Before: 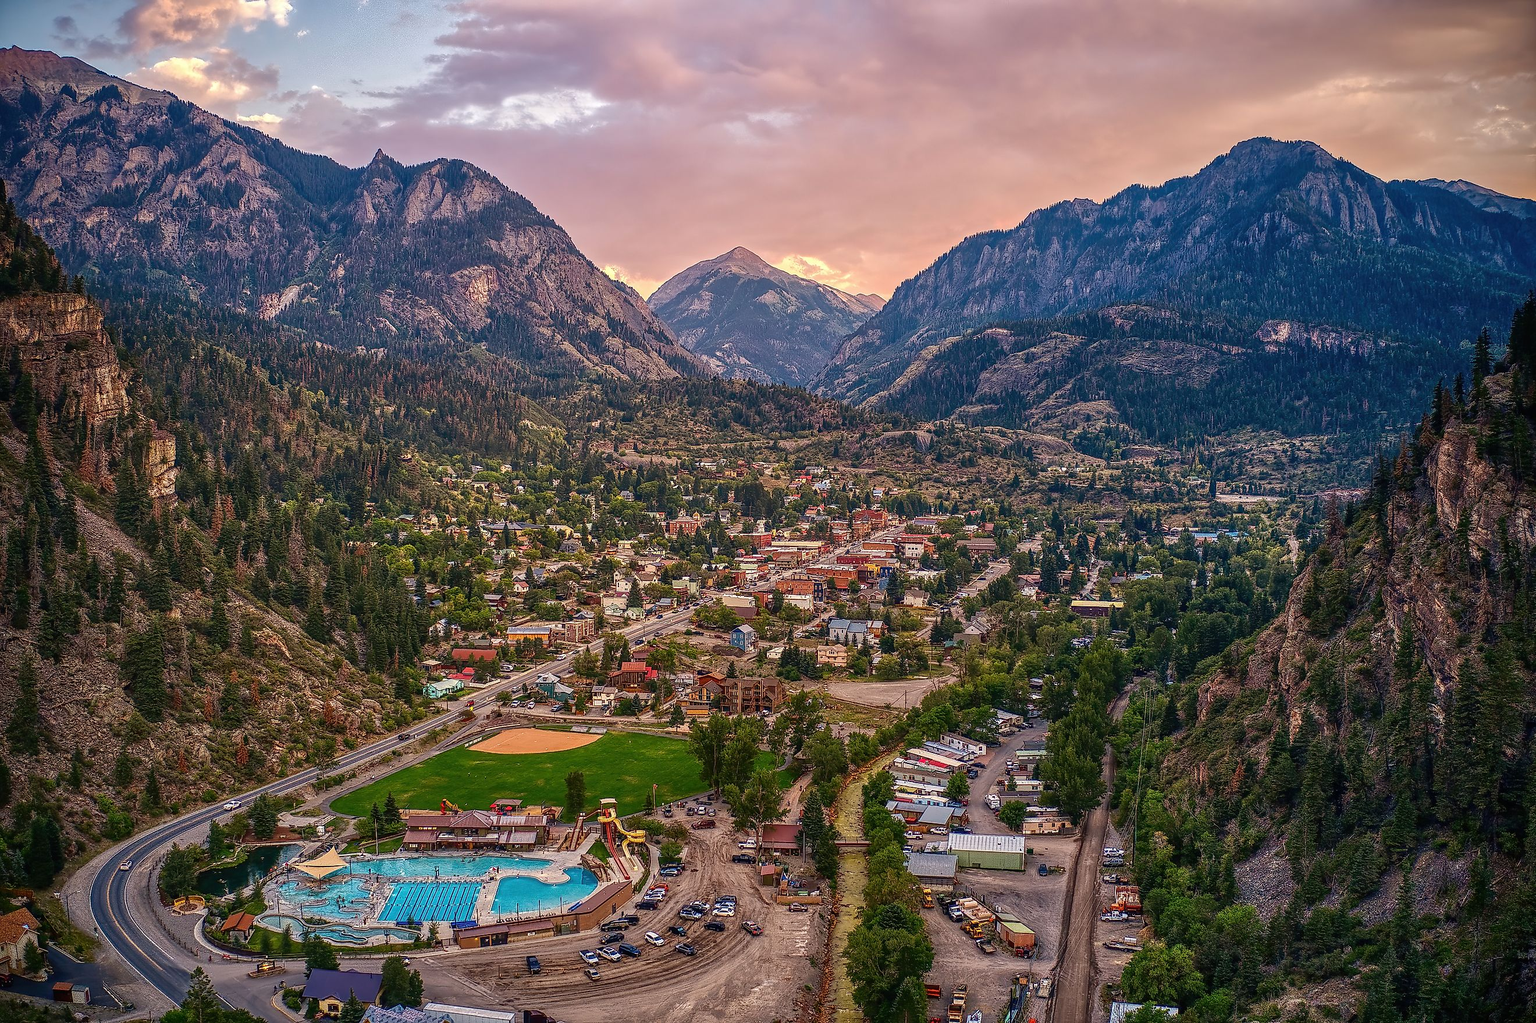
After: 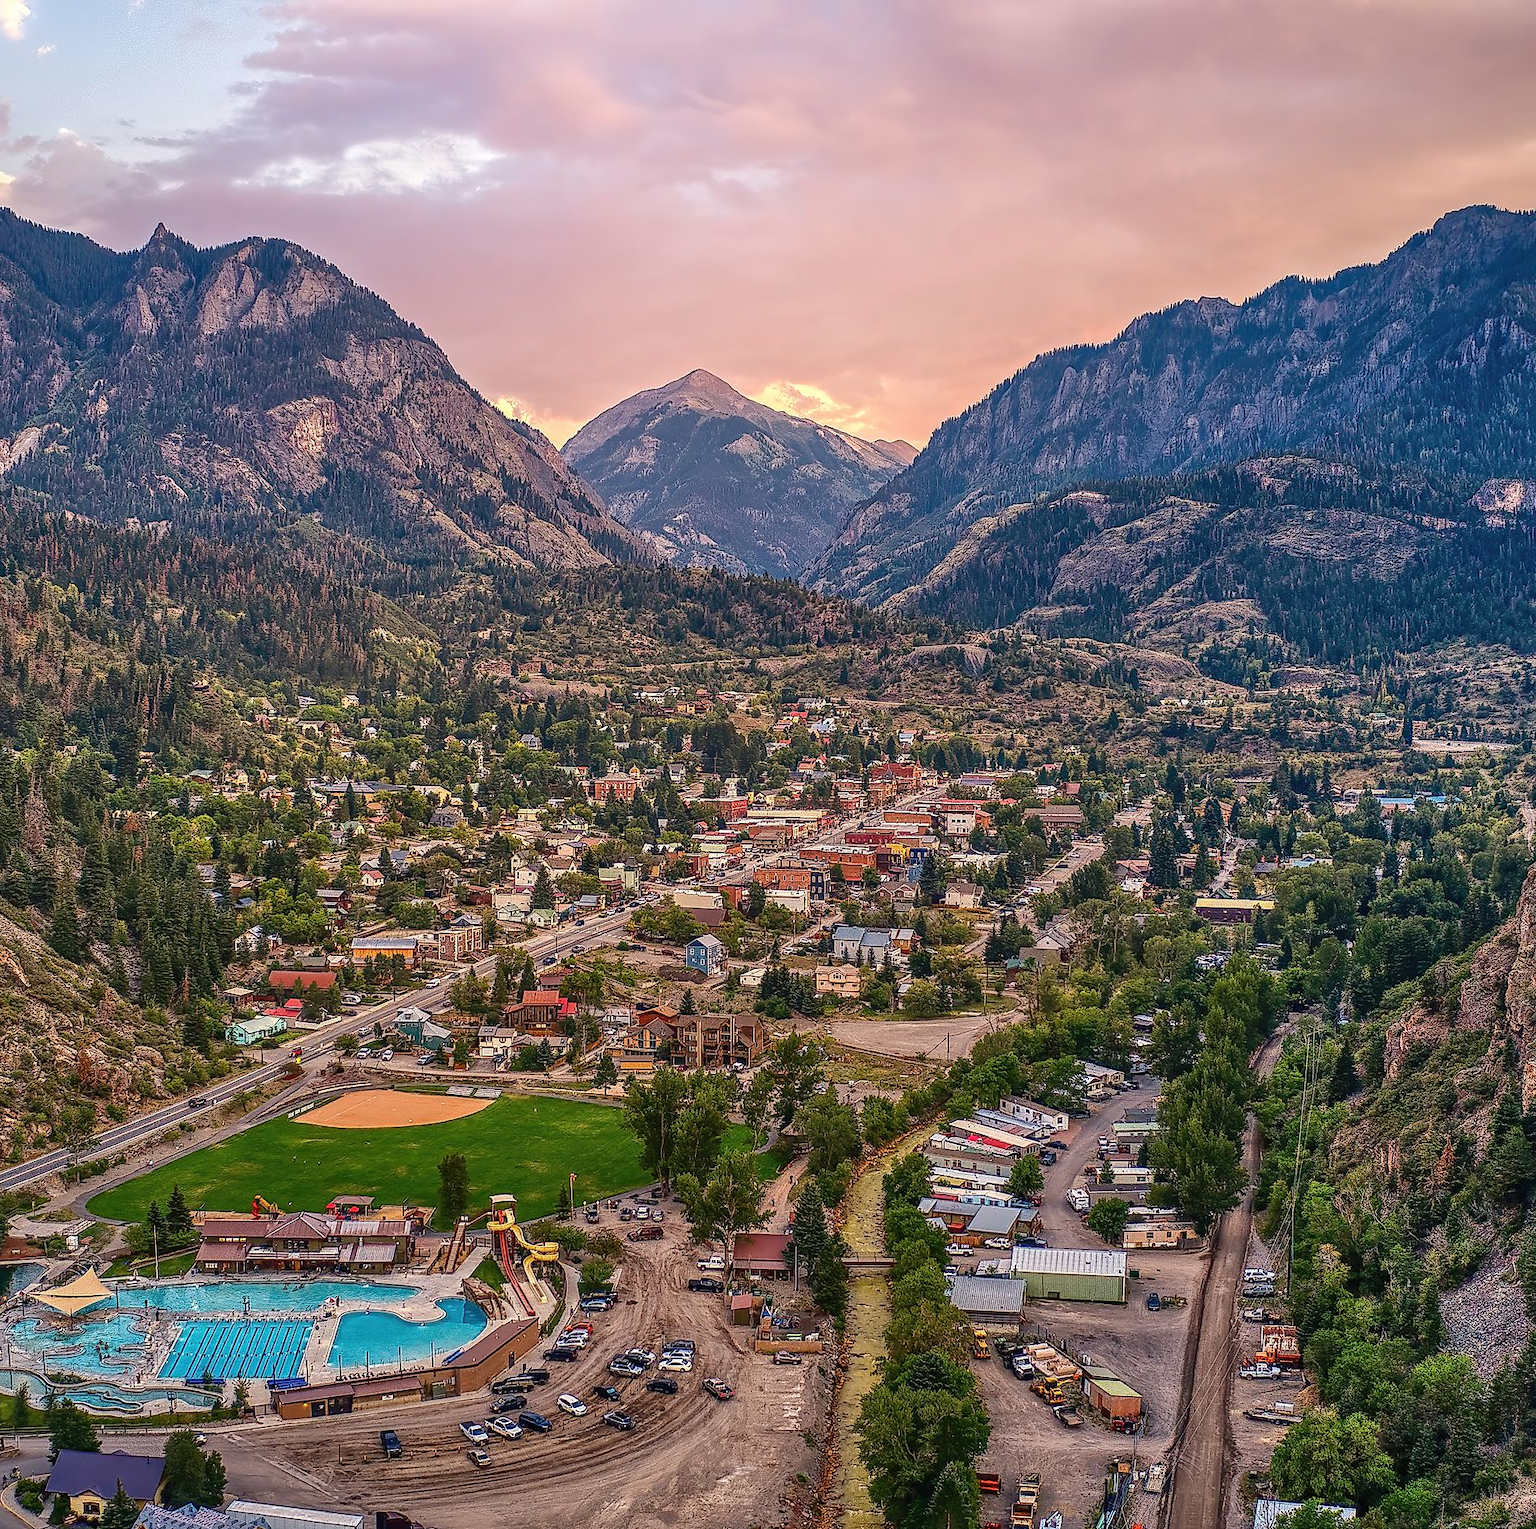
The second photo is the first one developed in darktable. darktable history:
crop and rotate: left 17.732%, right 15.423%
shadows and highlights: highlights 70.7, soften with gaussian
